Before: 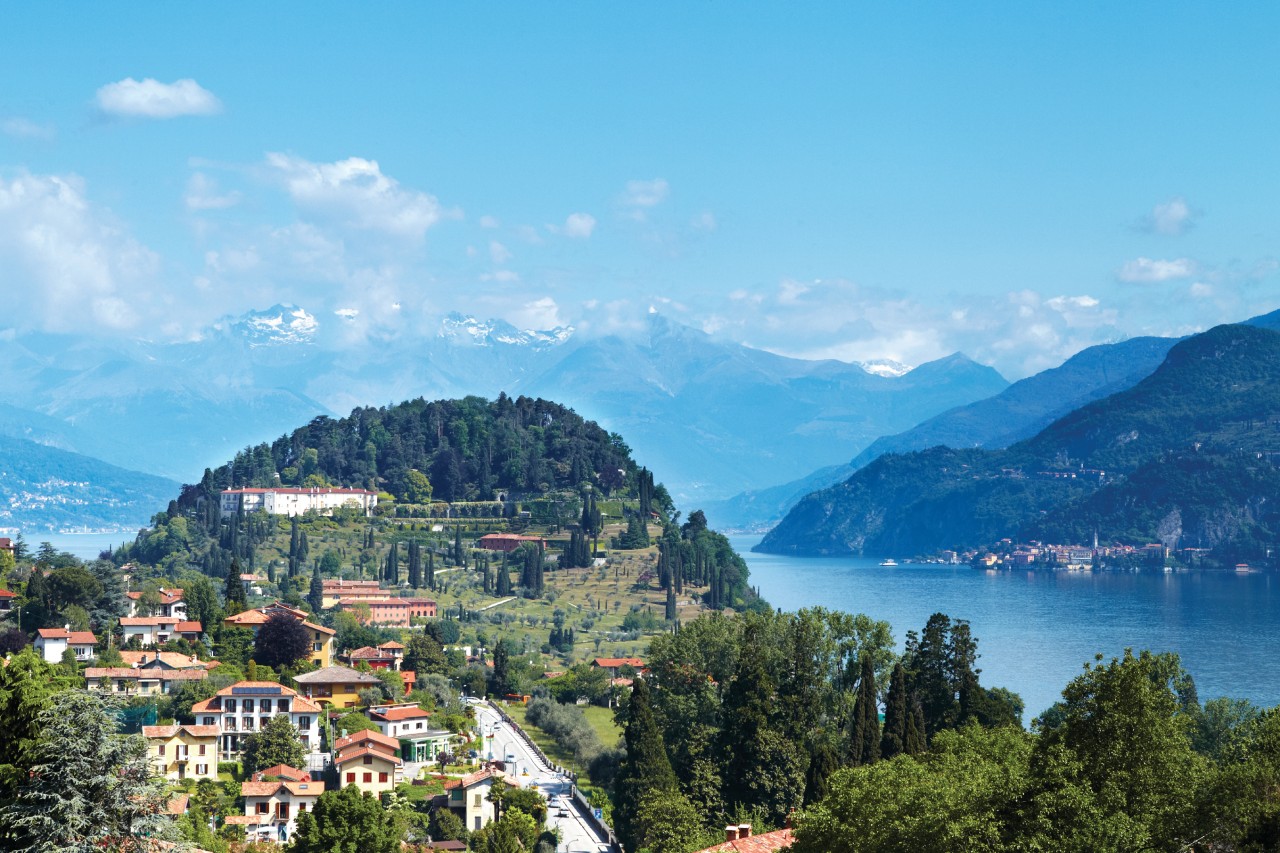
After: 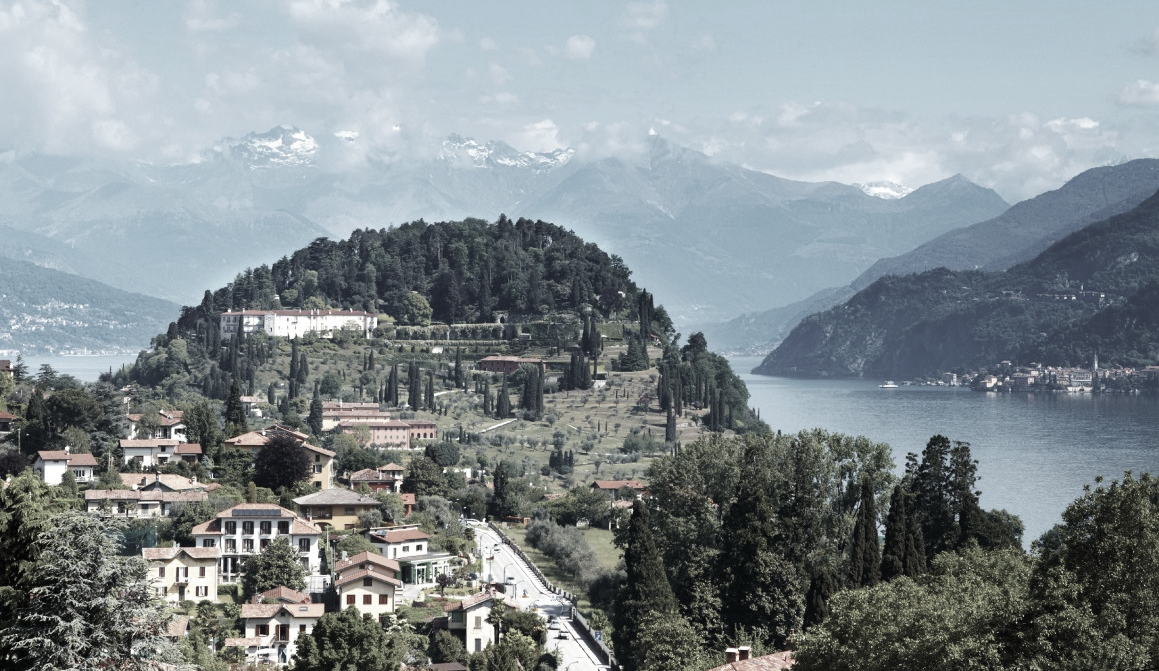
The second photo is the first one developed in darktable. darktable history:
color correction: saturation 0.3
crop: top 20.916%, right 9.437%, bottom 0.316%
contrast brightness saturation: contrast 0.08, saturation 0.02
